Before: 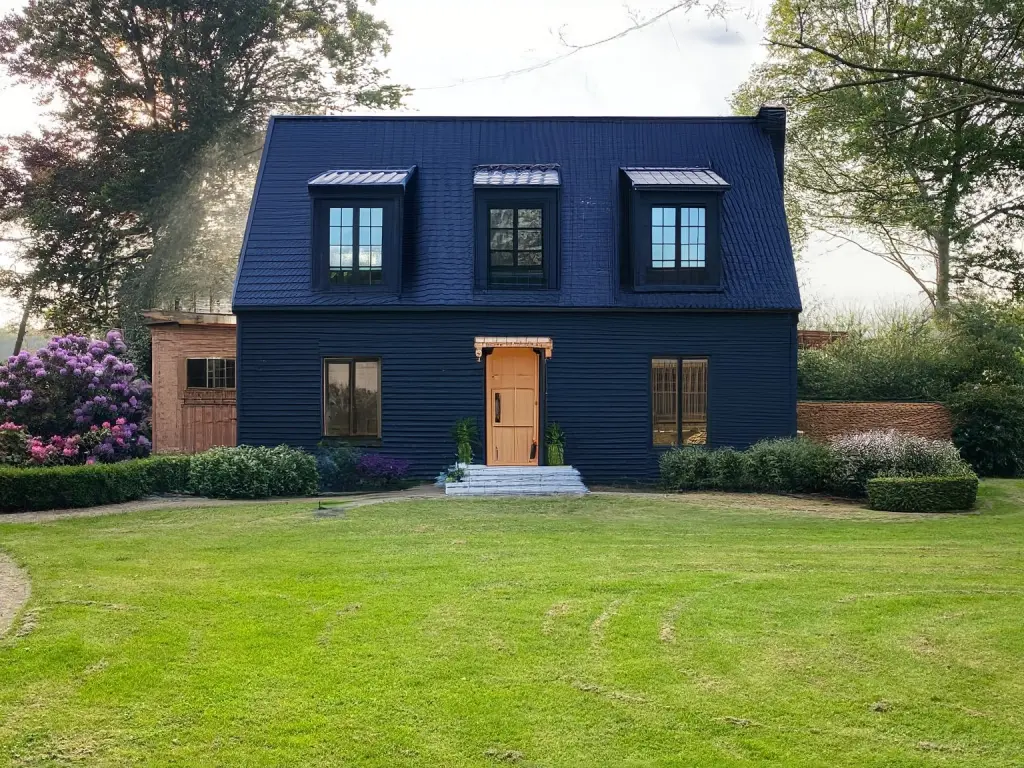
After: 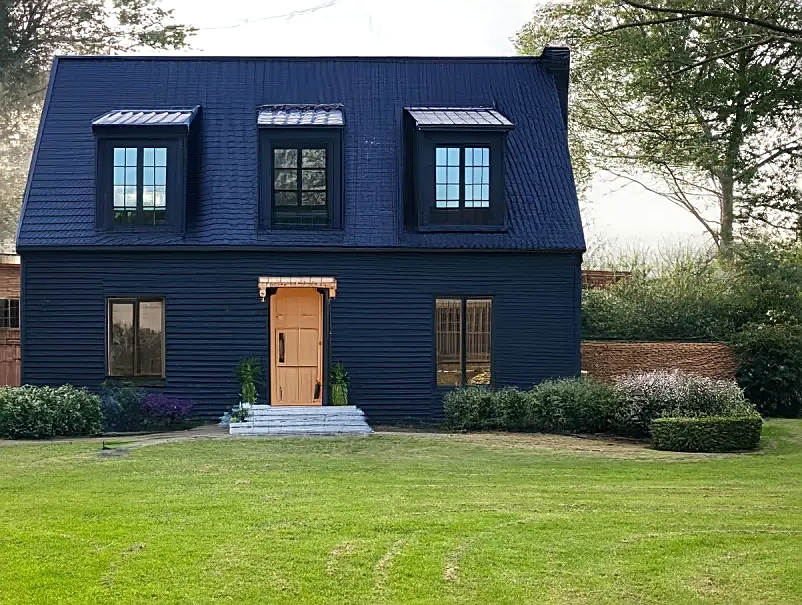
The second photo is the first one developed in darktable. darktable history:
crop and rotate: left 21.18%, top 7.869%, right 0.48%, bottom 13.339%
shadows and highlights: shadows 12.19, white point adjustment 1.28, highlights color adjustment 45.5%, soften with gaussian
sharpen: amount 0.492
color correction: highlights b* 0.054, saturation 0.982
